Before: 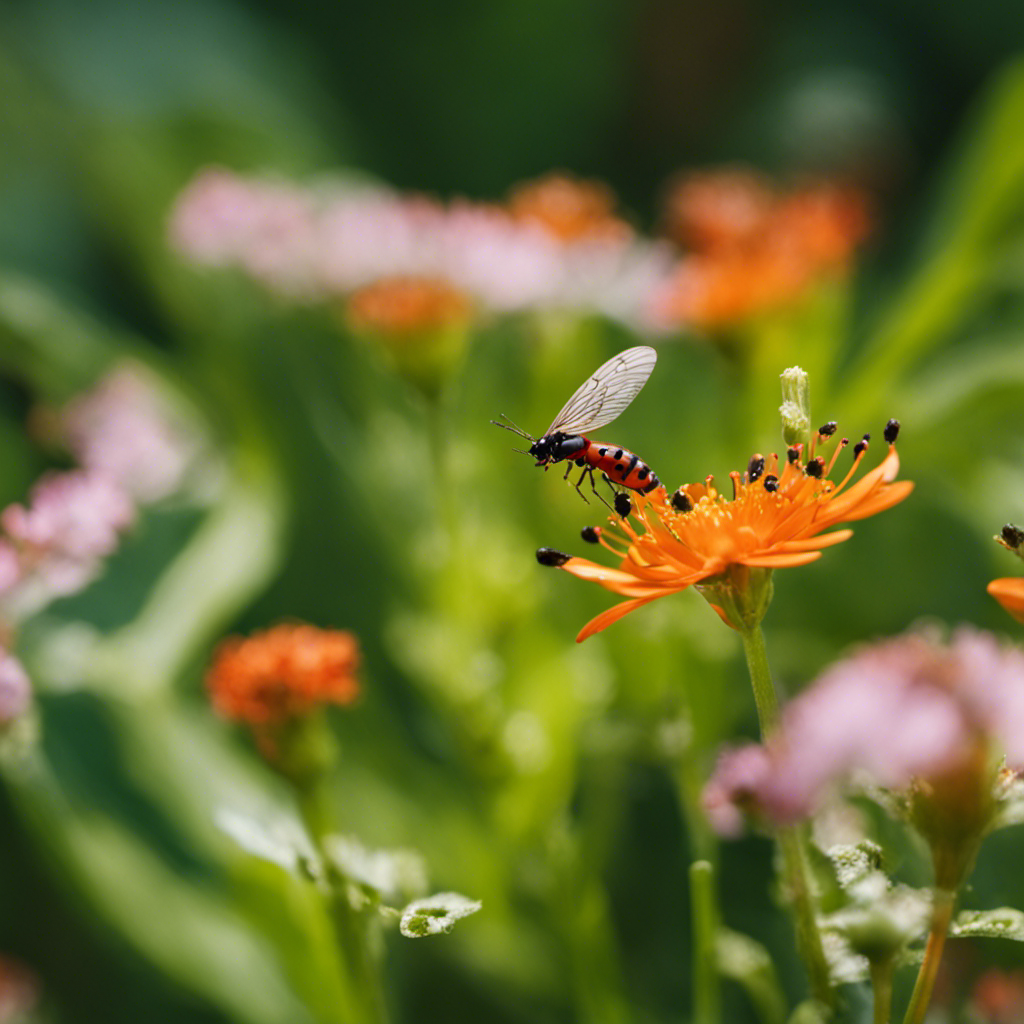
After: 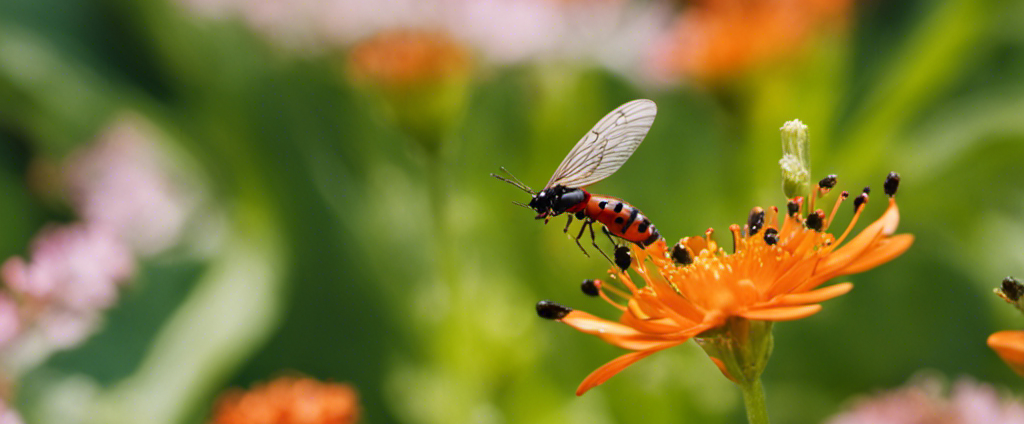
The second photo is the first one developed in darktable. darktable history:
crop and rotate: top 24.139%, bottom 34.439%
